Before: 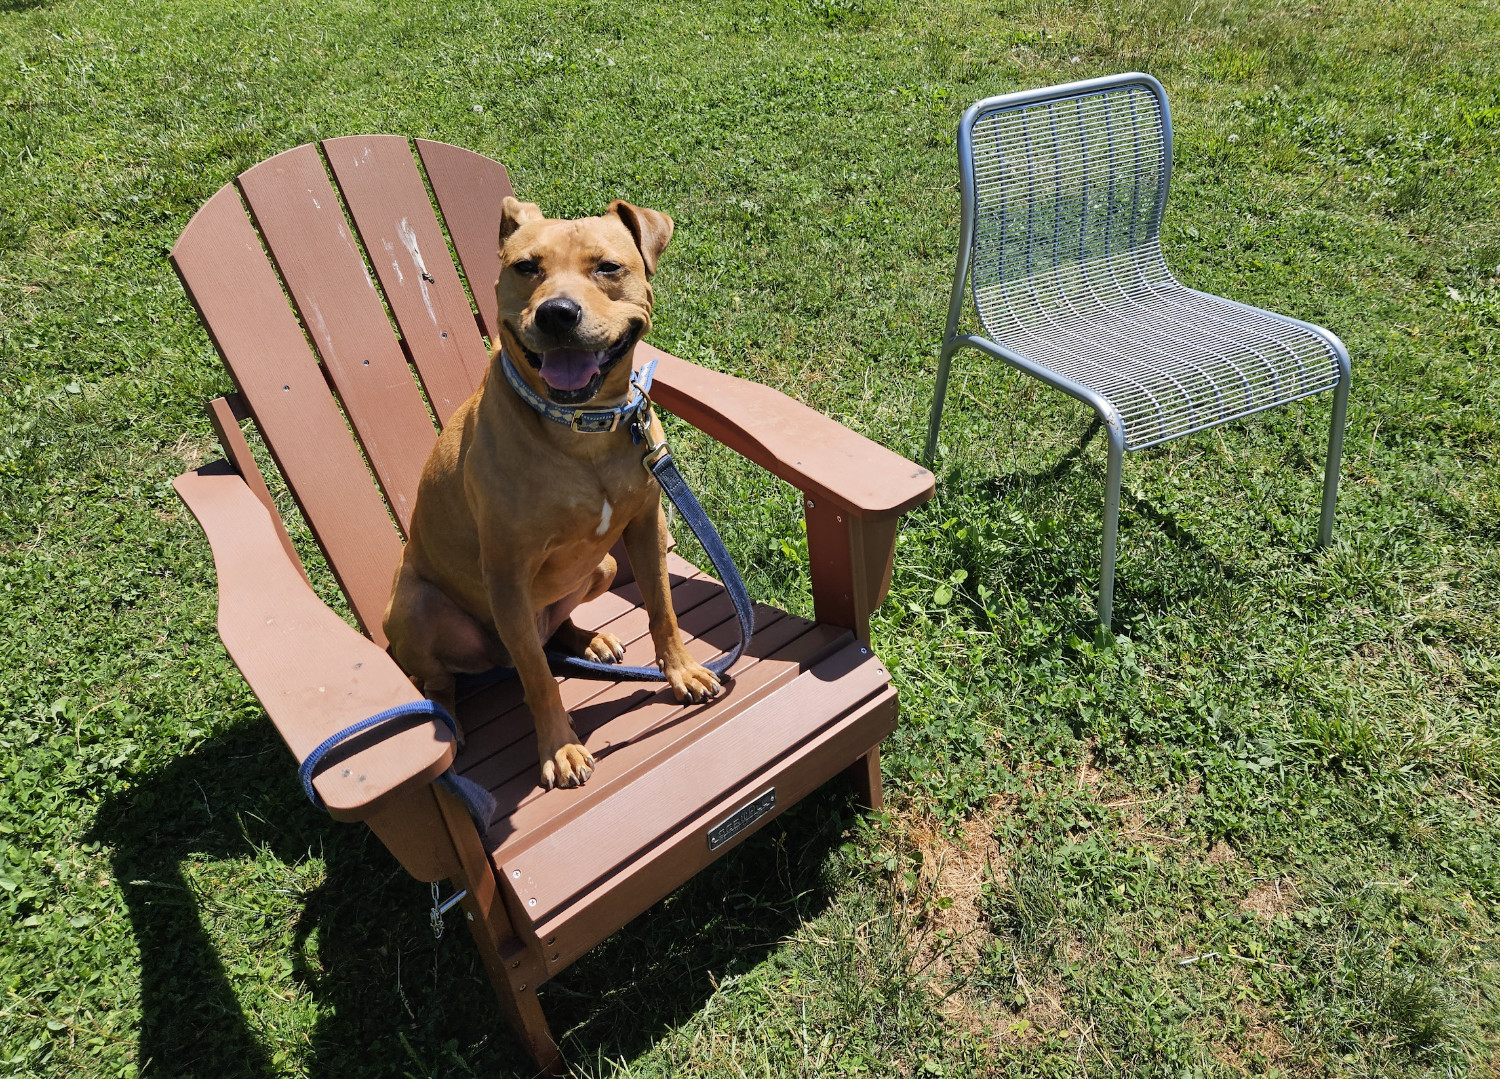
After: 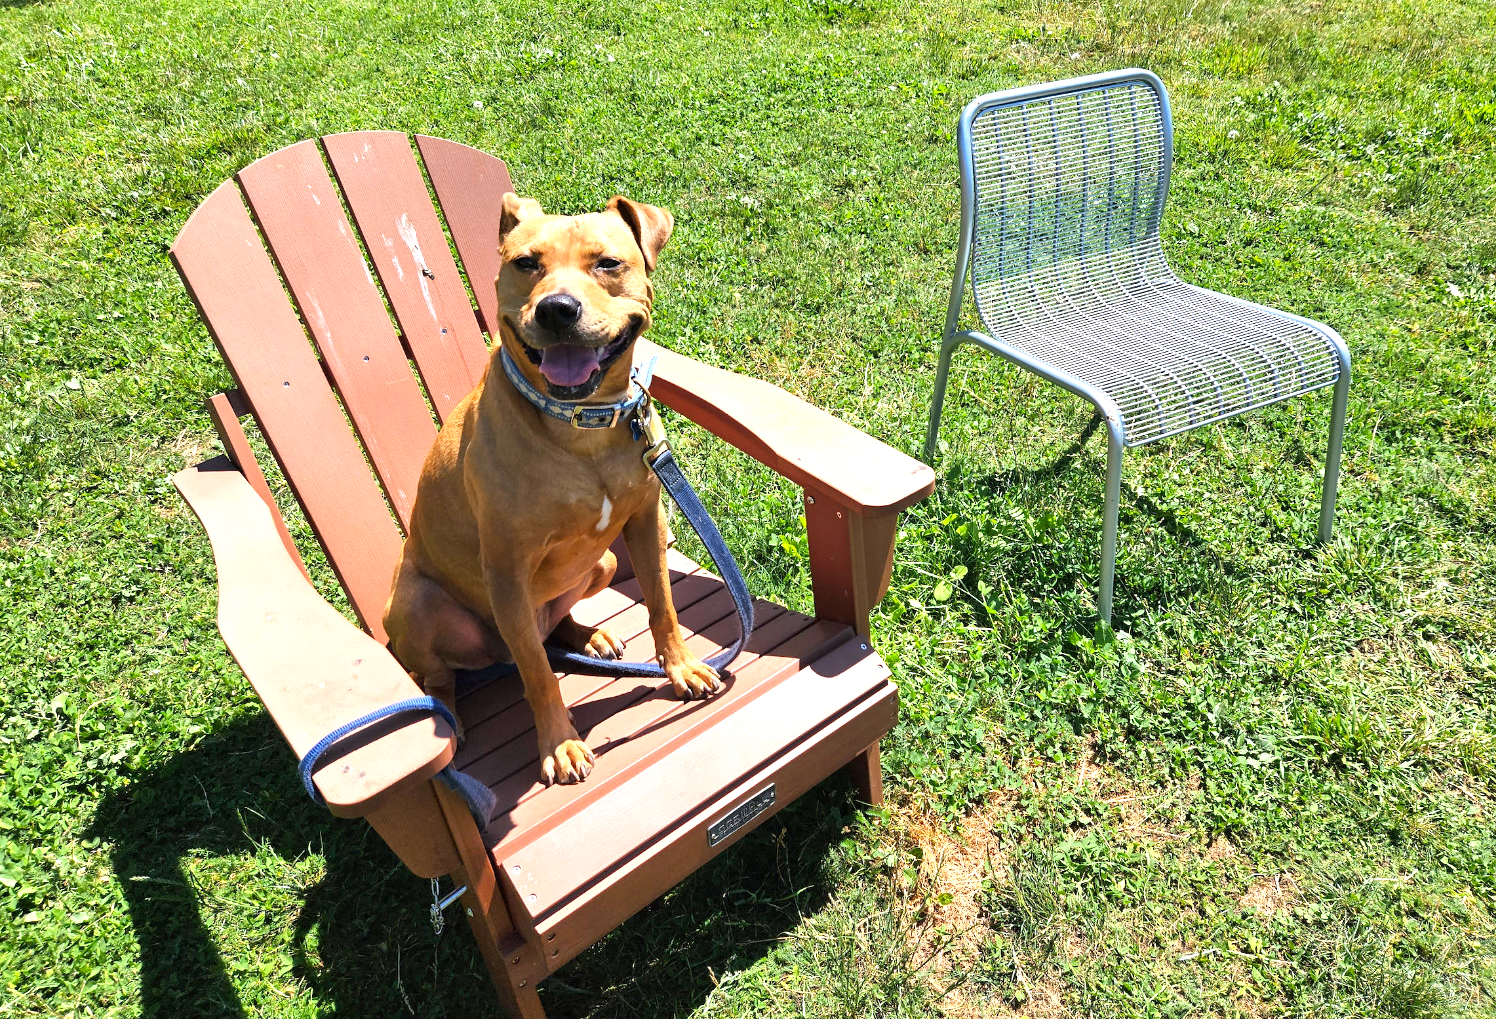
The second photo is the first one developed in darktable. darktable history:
exposure: black level correction 0.001, exposure 0.955 EV, compensate exposure bias true, compensate highlight preservation false
crop: top 0.448%, right 0.264%, bottom 5.045%
